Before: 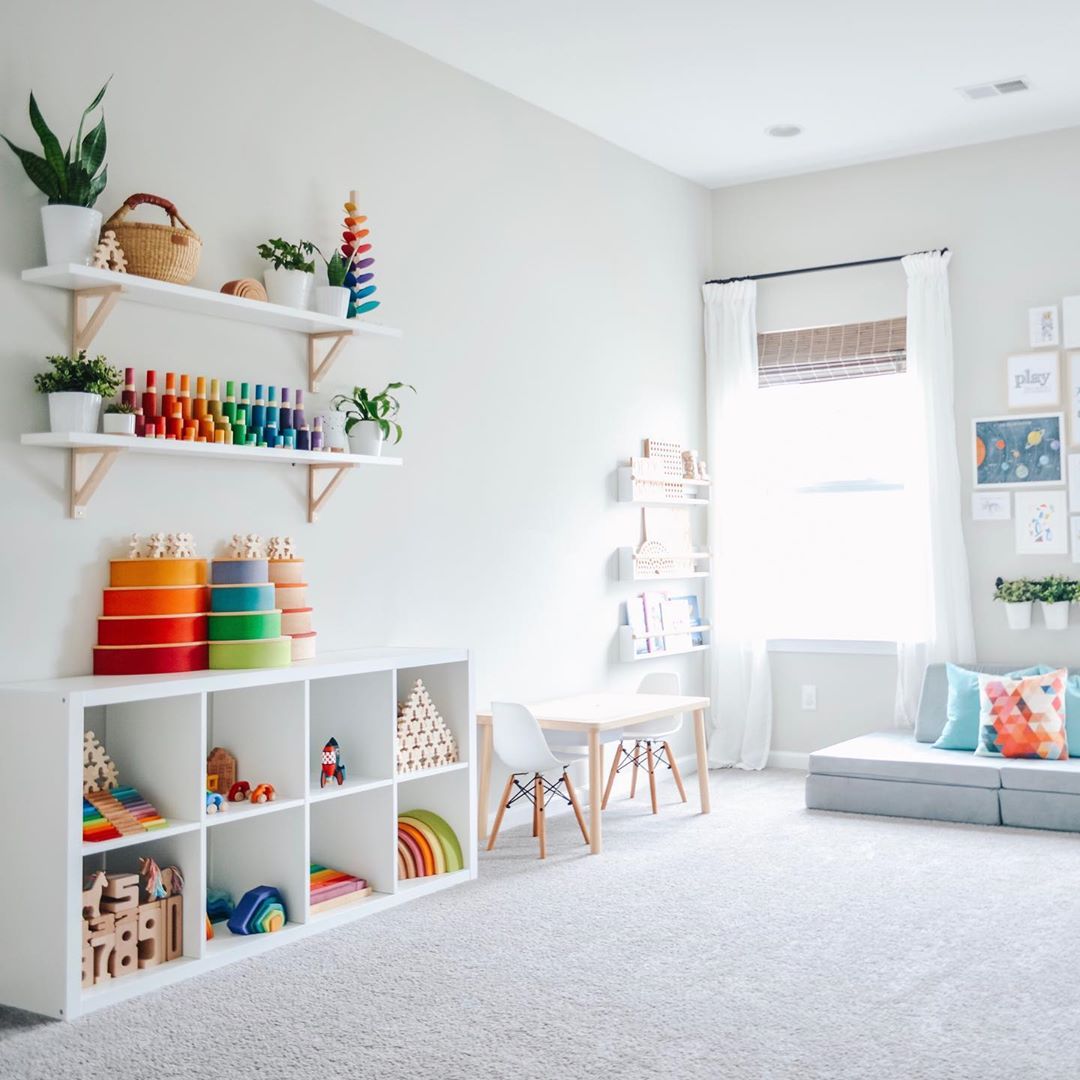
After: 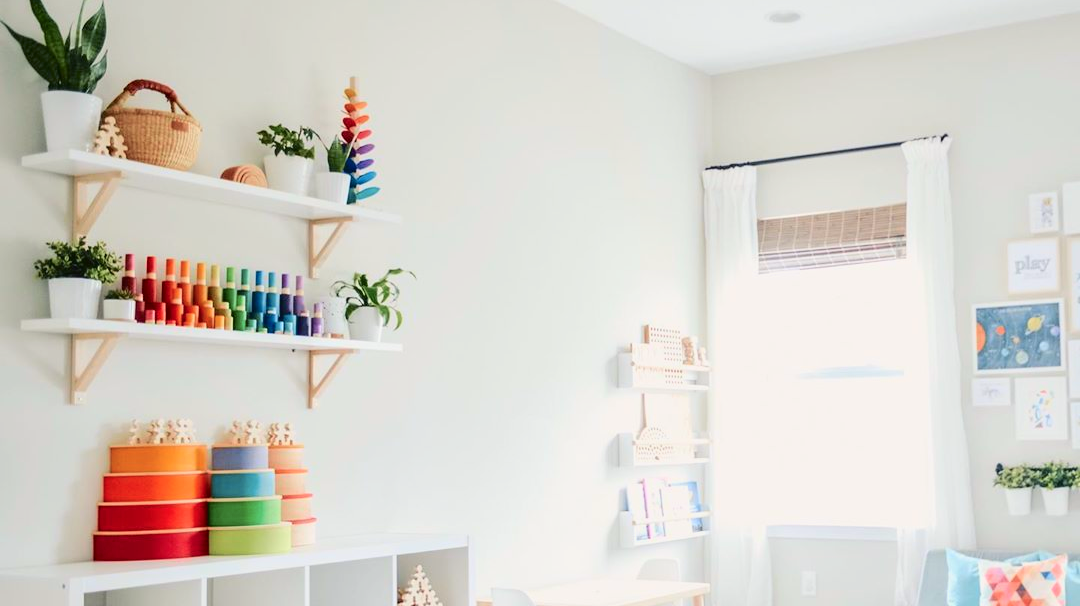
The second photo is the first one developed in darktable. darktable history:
color balance: on, module defaults
tone curve: curves: ch0 [(0, 0.021) (0.049, 0.044) (0.152, 0.14) (0.328, 0.377) (0.473, 0.543) (0.641, 0.705) (0.868, 0.887) (1, 0.969)]; ch1 [(0, 0) (0.302, 0.331) (0.427, 0.433) (0.472, 0.47) (0.502, 0.503) (0.522, 0.526) (0.564, 0.591) (0.602, 0.632) (0.677, 0.701) (0.859, 0.885) (1, 1)]; ch2 [(0, 0) (0.33, 0.301) (0.447, 0.44) (0.487, 0.496) (0.502, 0.516) (0.535, 0.554) (0.565, 0.598) (0.618, 0.629) (1, 1)], color space Lab, independent channels, preserve colors none
crop and rotate: top 10.605%, bottom 33.274%
